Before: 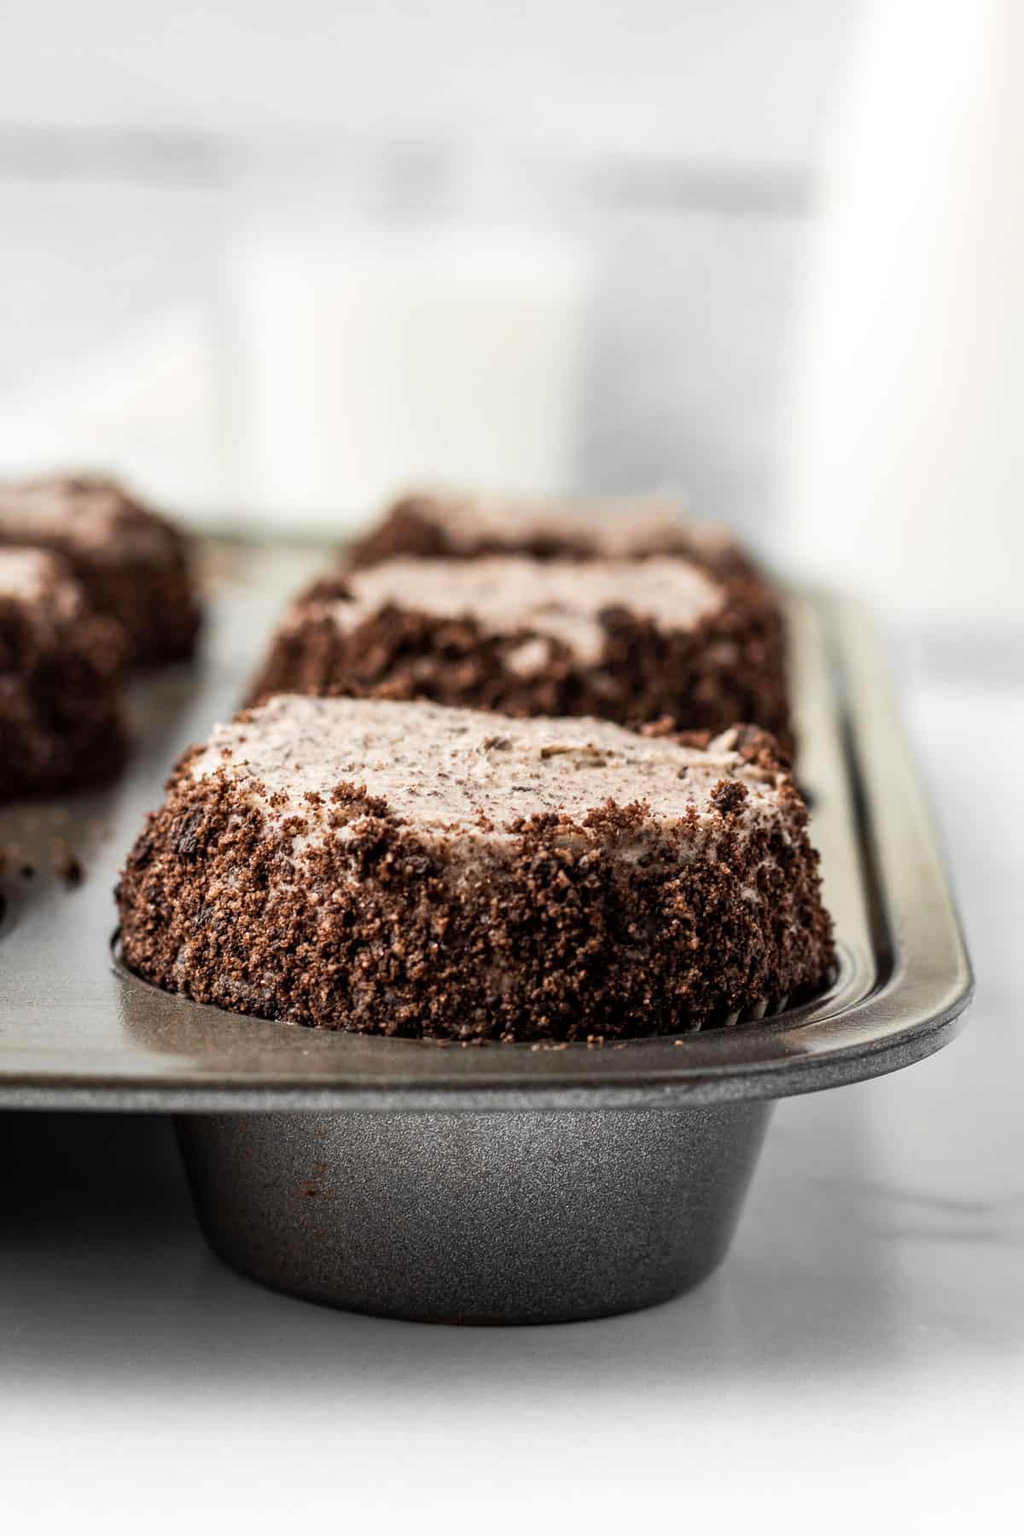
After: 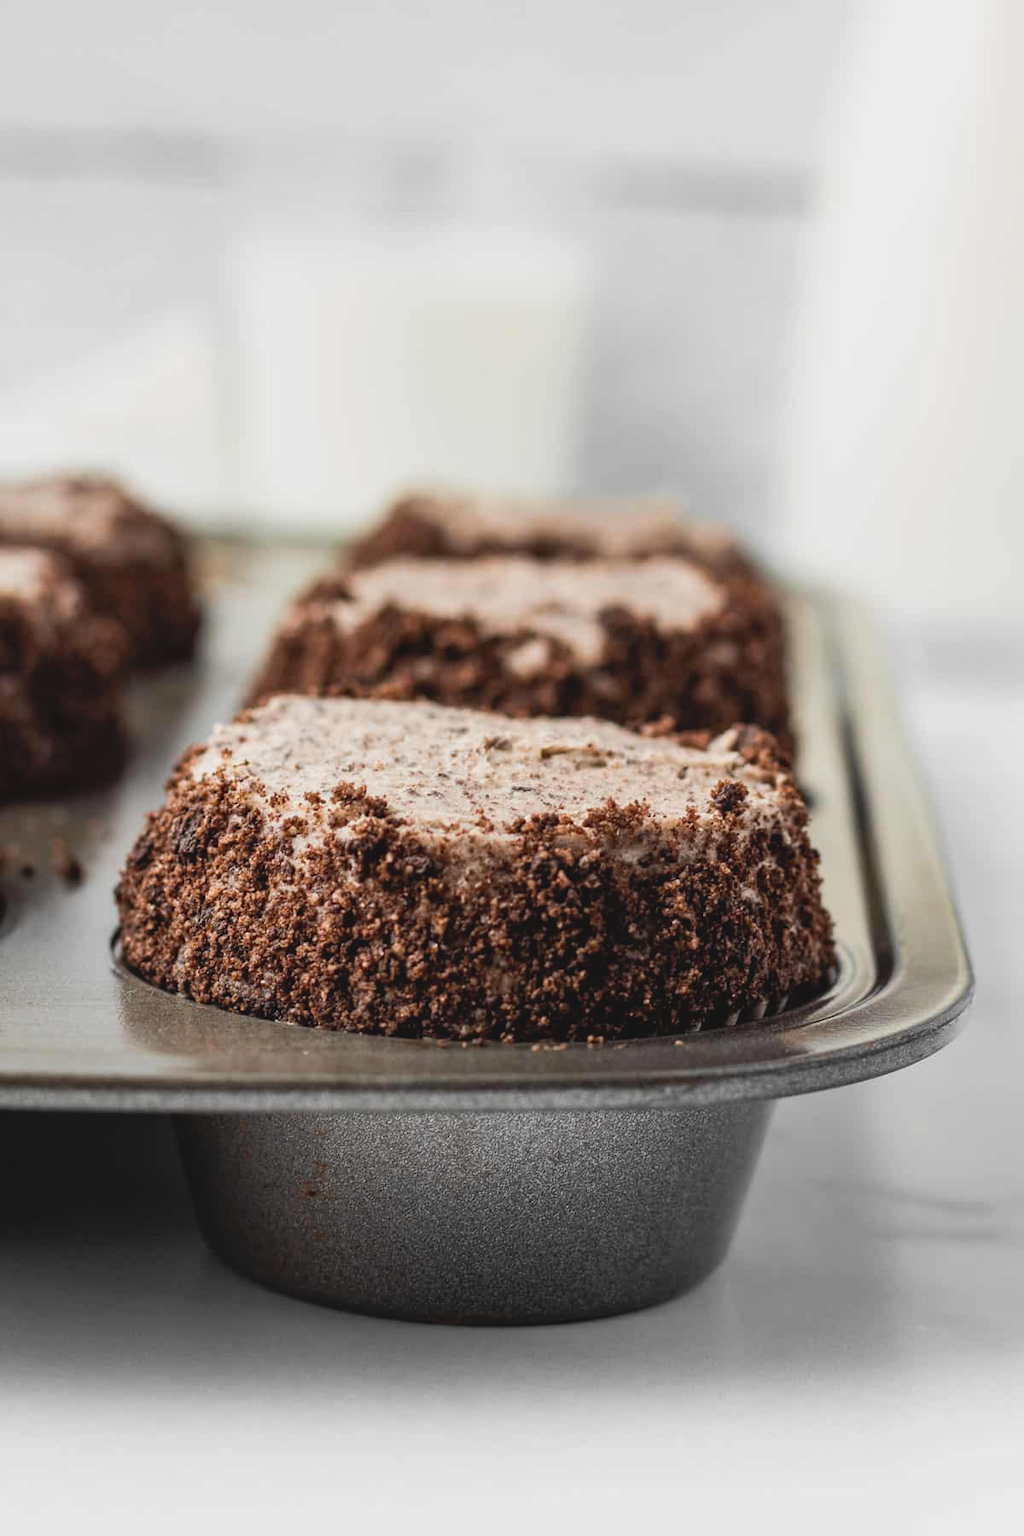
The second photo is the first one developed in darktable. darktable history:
contrast brightness saturation: contrast -0.127
